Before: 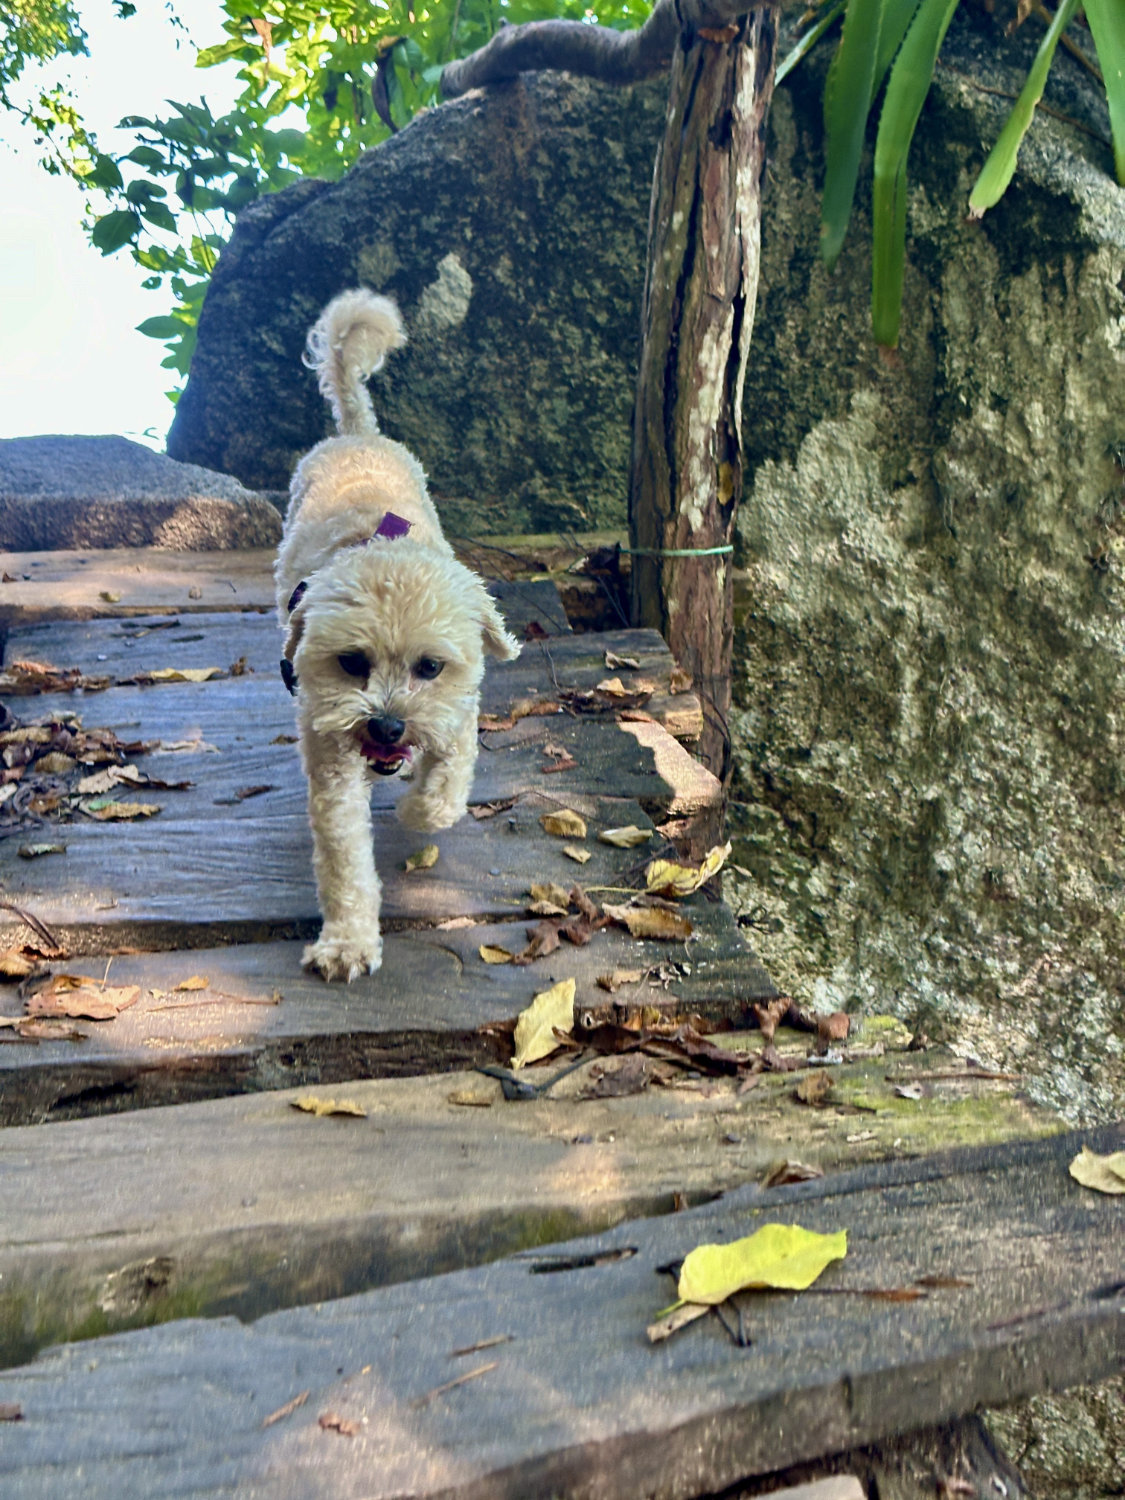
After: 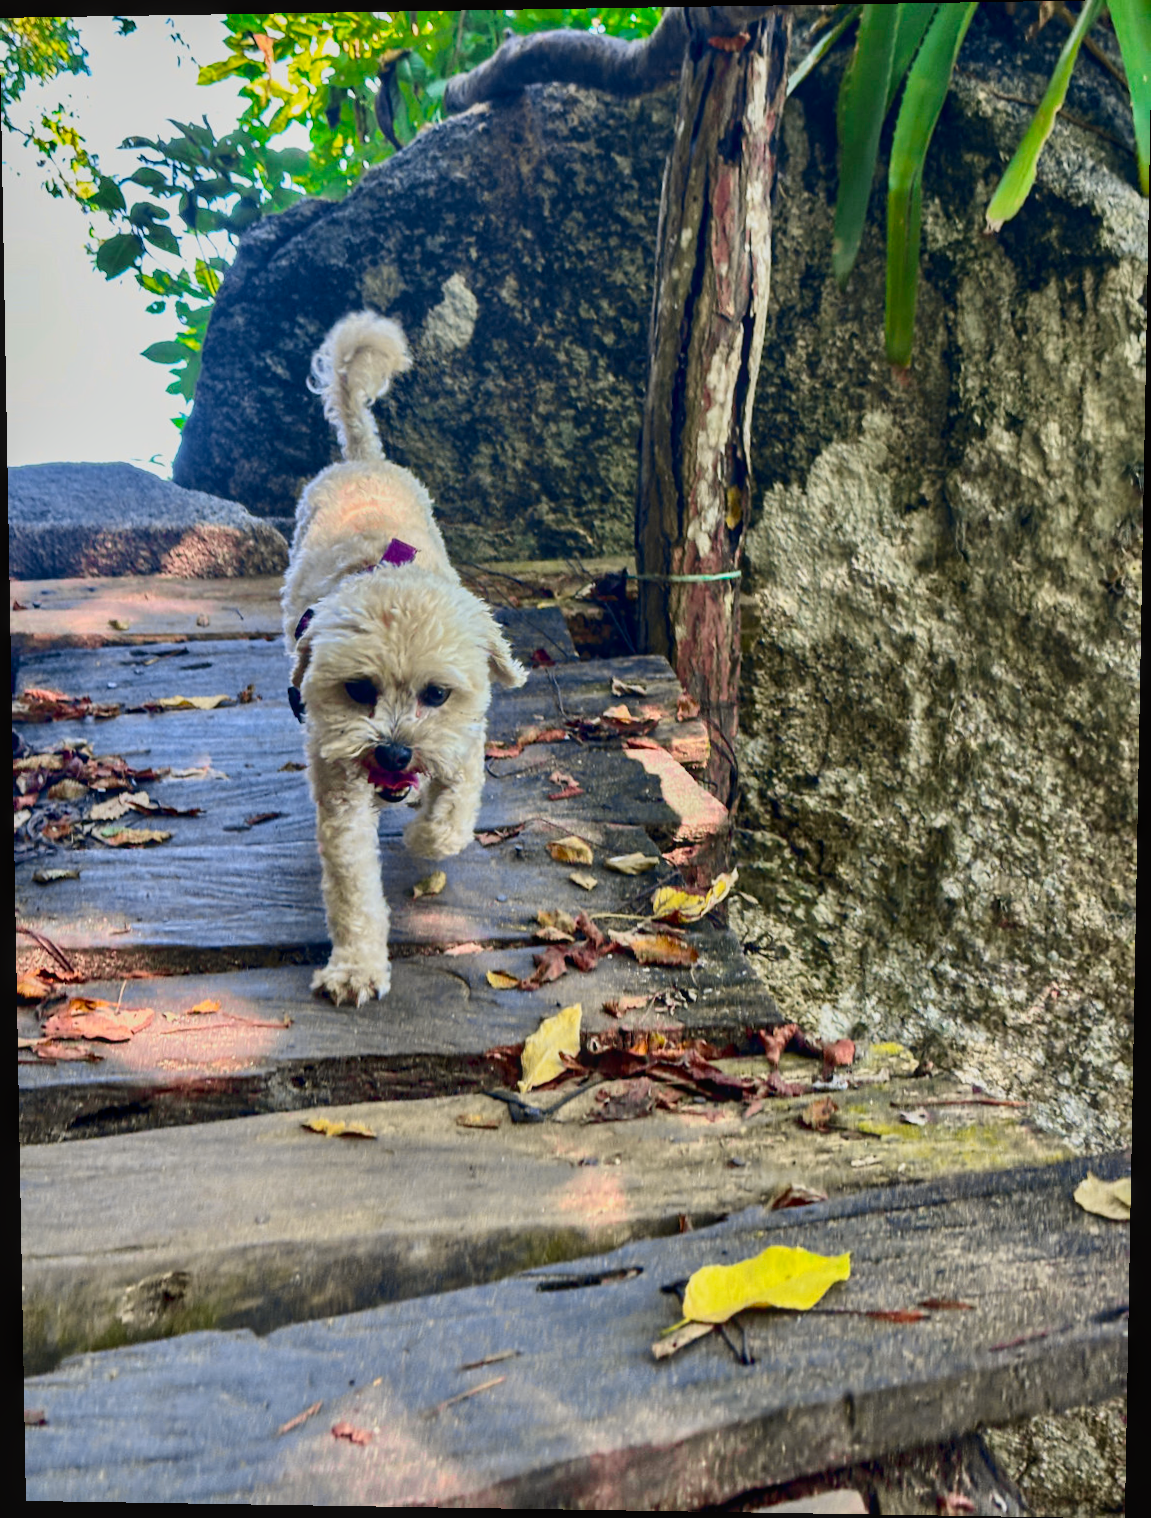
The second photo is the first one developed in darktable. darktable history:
rotate and perspective: lens shift (vertical) 0.048, lens shift (horizontal) -0.024, automatic cropping off
tone curve: curves: ch0 [(0, 0) (0.087, 0.054) (0.281, 0.245) (0.506, 0.526) (0.8, 0.824) (0.994, 0.955)]; ch1 [(0, 0) (0.27, 0.195) (0.406, 0.435) (0.452, 0.474) (0.495, 0.5) (0.514, 0.508) (0.537, 0.556) (0.654, 0.689) (1, 1)]; ch2 [(0, 0) (0.269, 0.299) (0.459, 0.441) (0.498, 0.499) (0.523, 0.52) (0.551, 0.549) (0.633, 0.625) (0.659, 0.681) (0.718, 0.764) (1, 1)], color space Lab, independent channels, preserve colors none
local contrast: detail 110%
